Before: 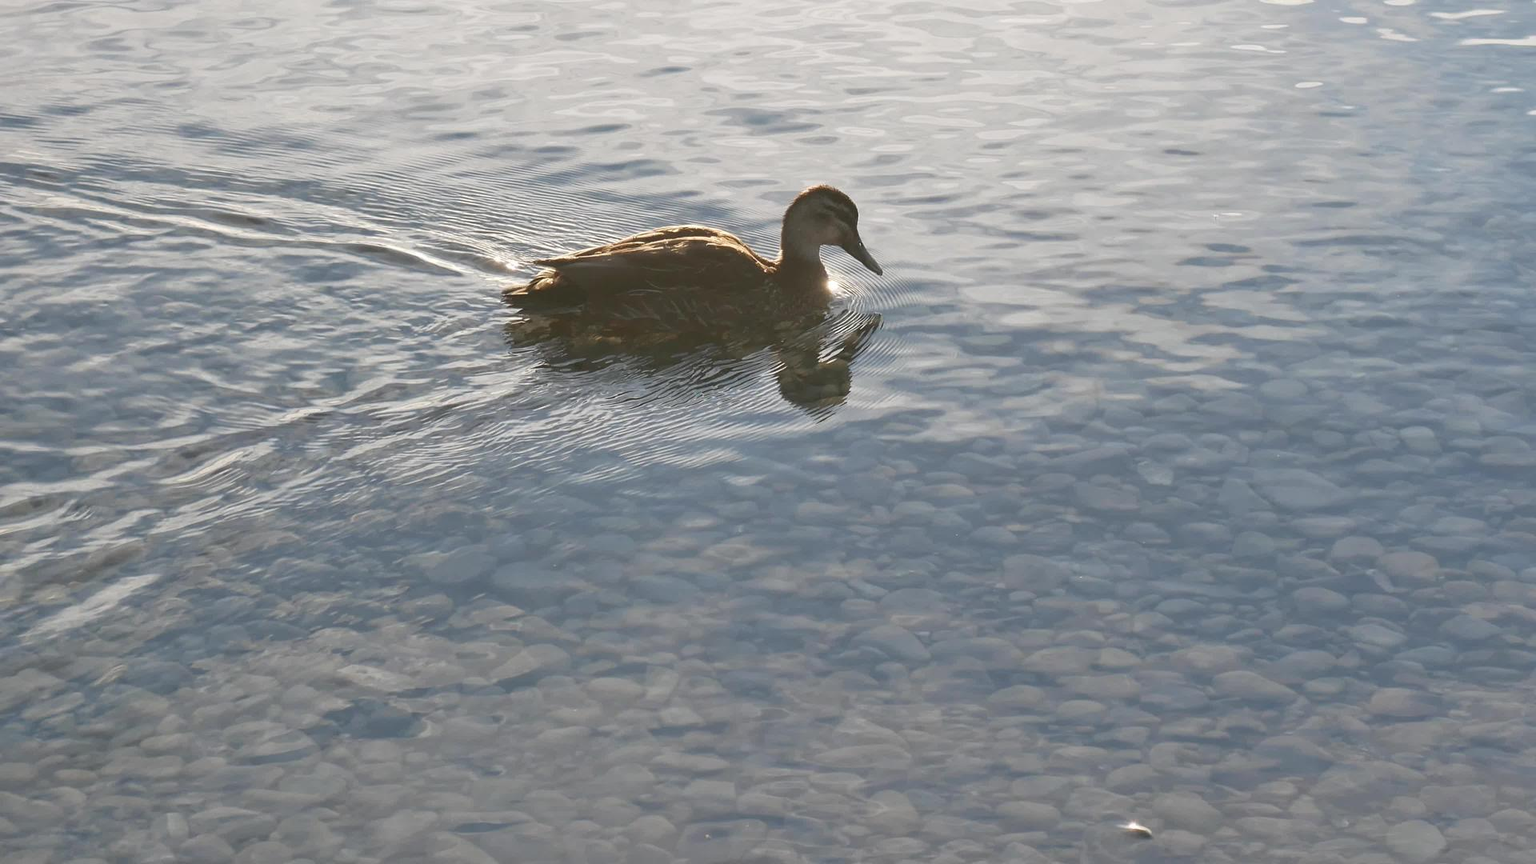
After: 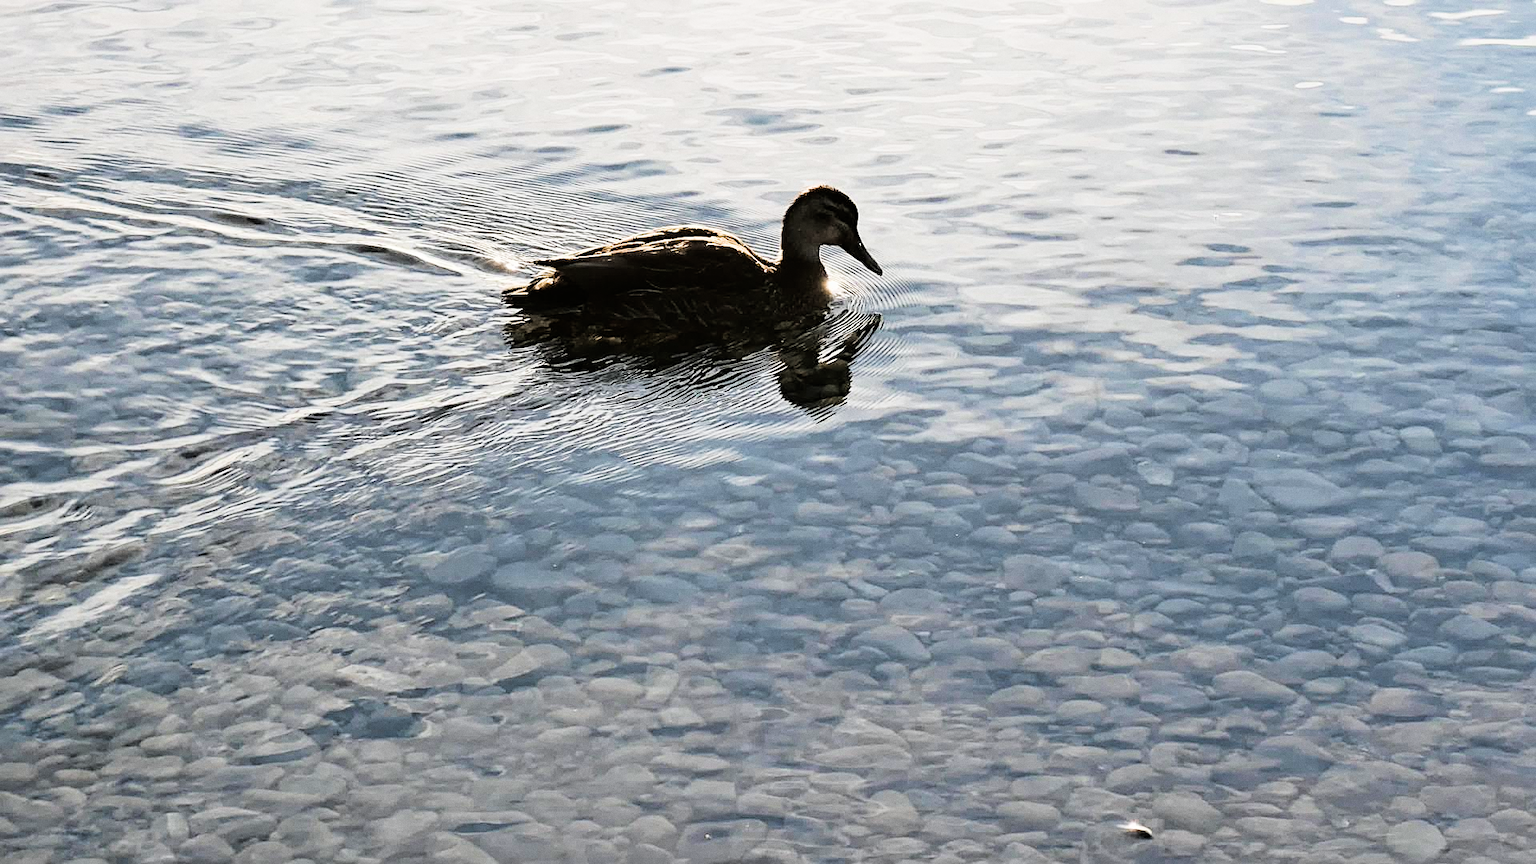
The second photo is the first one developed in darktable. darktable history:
tone equalizer: -8 EV -1.08 EV, -7 EV -1.01 EV, -6 EV -0.867 EV, -5 EV -0.578 EV, -3 EV 0.578 EV, -2 EV 0.867 EV, -1 EV 1.01 EV, +0 EV 1.08 EV, edges refinement/feathering 500, mask exposure compensation -1.57 EV, preserve details no
grain: coarseness 0.09 ISO, strength 16.61%
filmic rgb: black relative exposure -5 EV, hardness 2.88, contrast 1.4, highlights saturation mix -20%
color balance rgb: perceptual saturation grading › global saturation 10%, global vibrance 10%
sharpen: on, module defaults
haze removal: compatibility mode true, adaptive false
